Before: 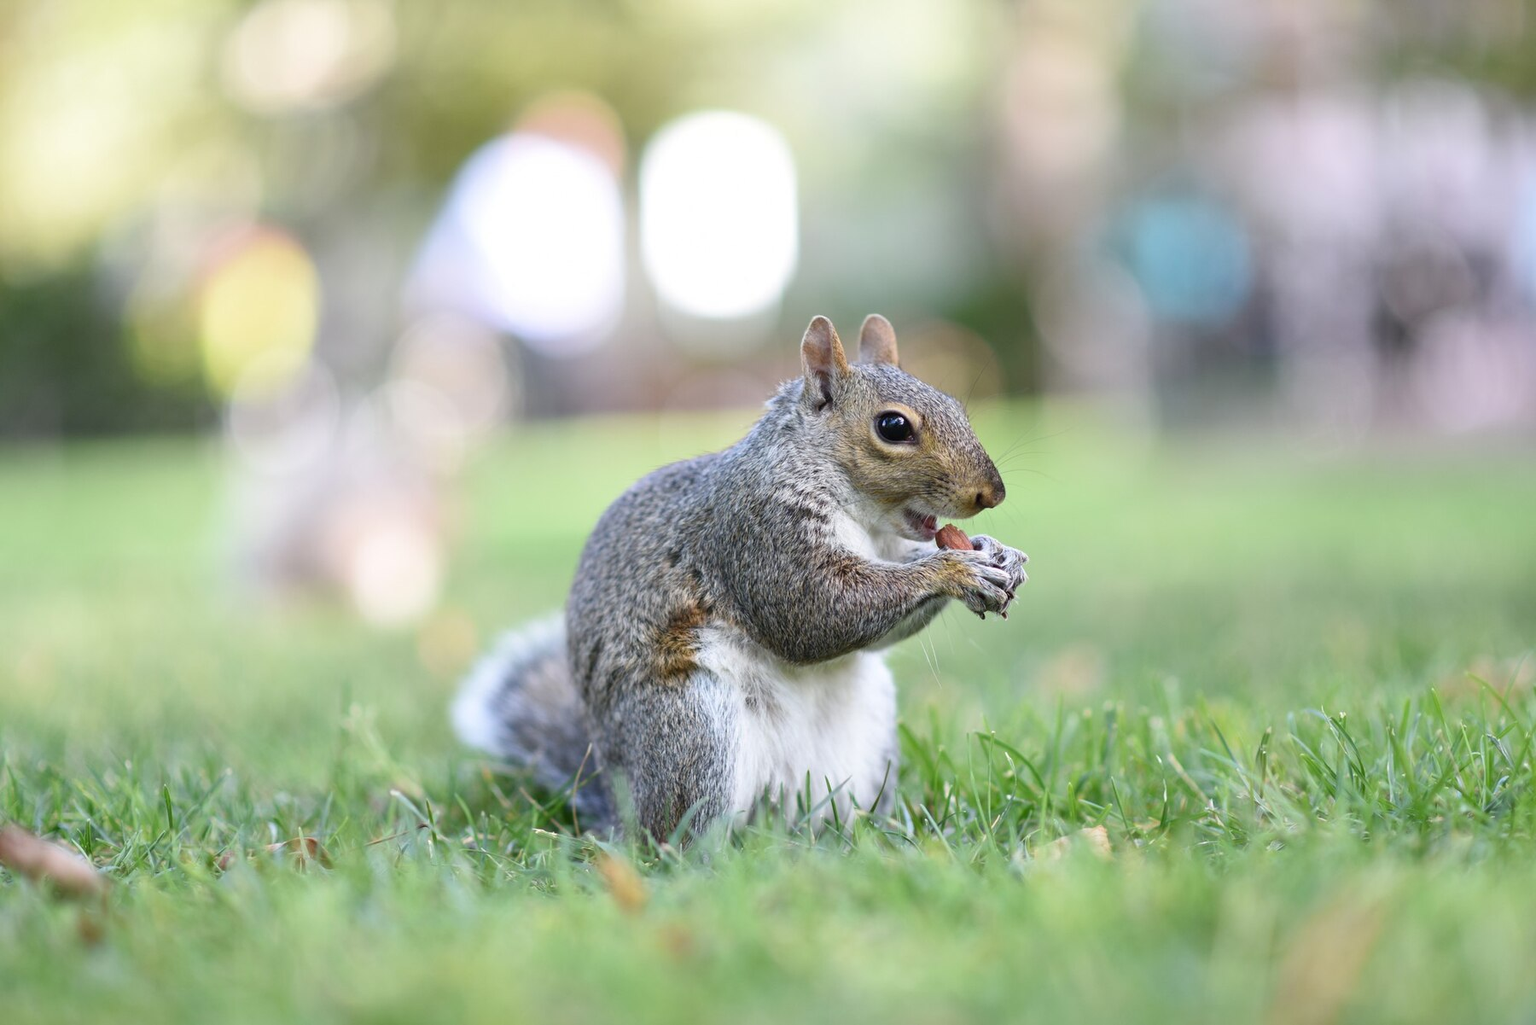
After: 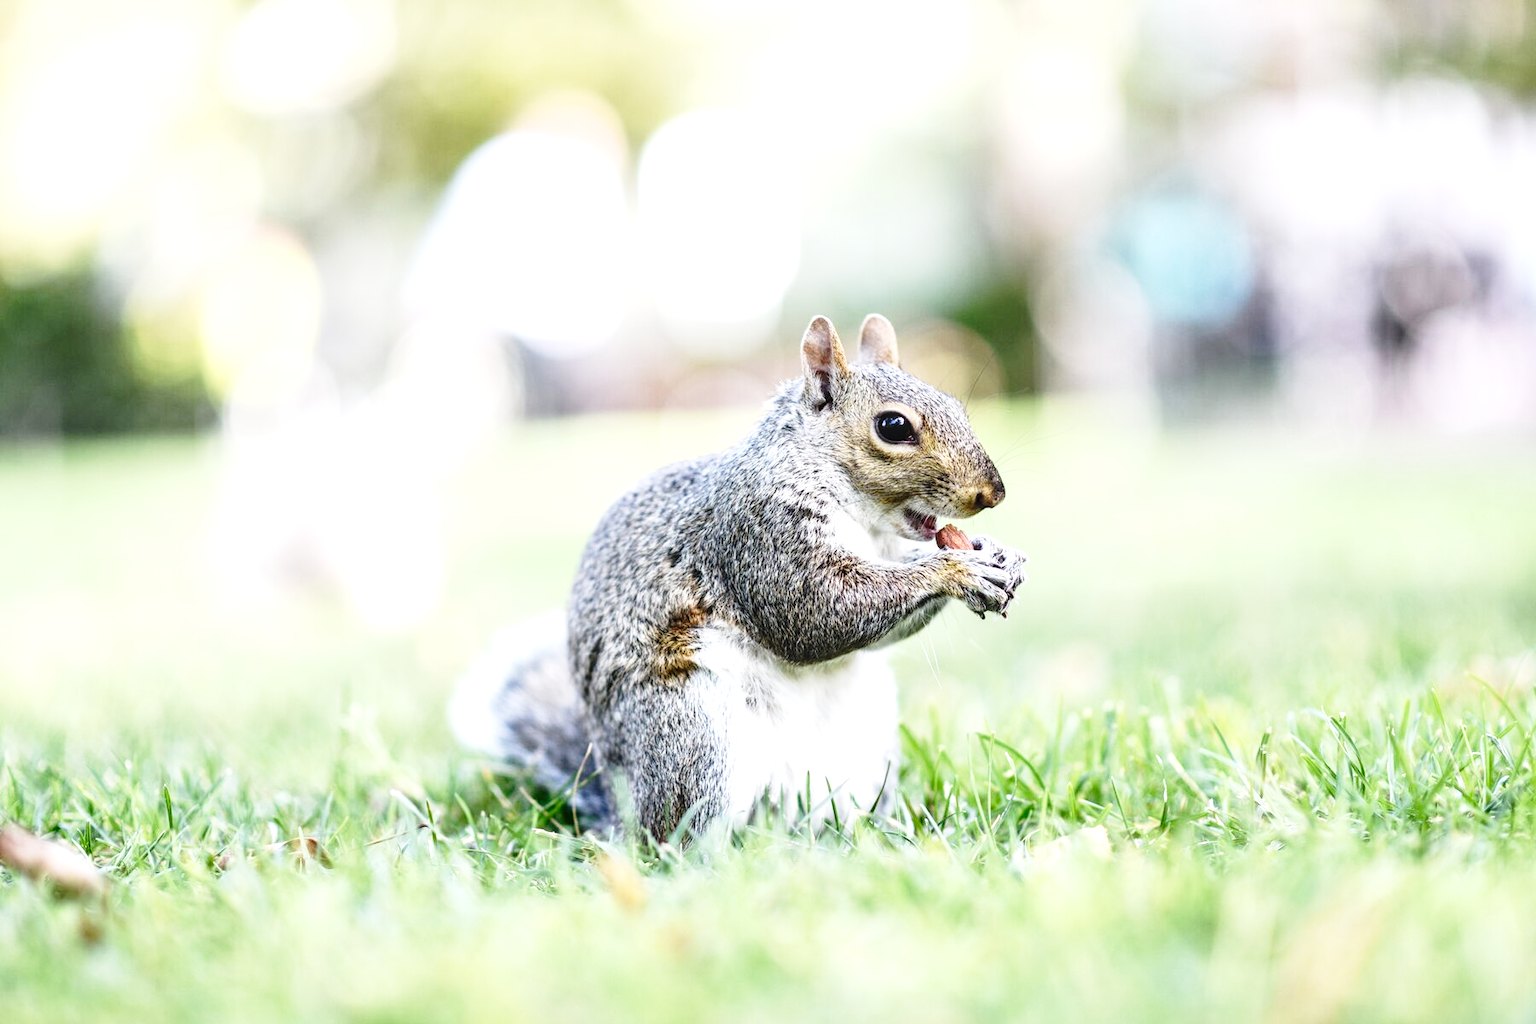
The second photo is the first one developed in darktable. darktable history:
tone equalizer: -8 EV -0.75 EV, -7 EV -0.7 EV, -6 EV -0.6 EV, -5 EV -0.4 EV, -3 EV 0.4 EV, -2 EV 0.6 EV, -1 EV 0.7 EV, +0 EV 0.75 EV, edges refinement/feathering 500, mask exposure compensation -1.57 EV, preserve details no
local contrast: on, module defaults
base curve: curves: ch0 [(0, 0) (0.028, 0.03) (0.121, 0.232) (0.46, 0.748) (0.859, 0.968) (1, 1)], preserve colors none
